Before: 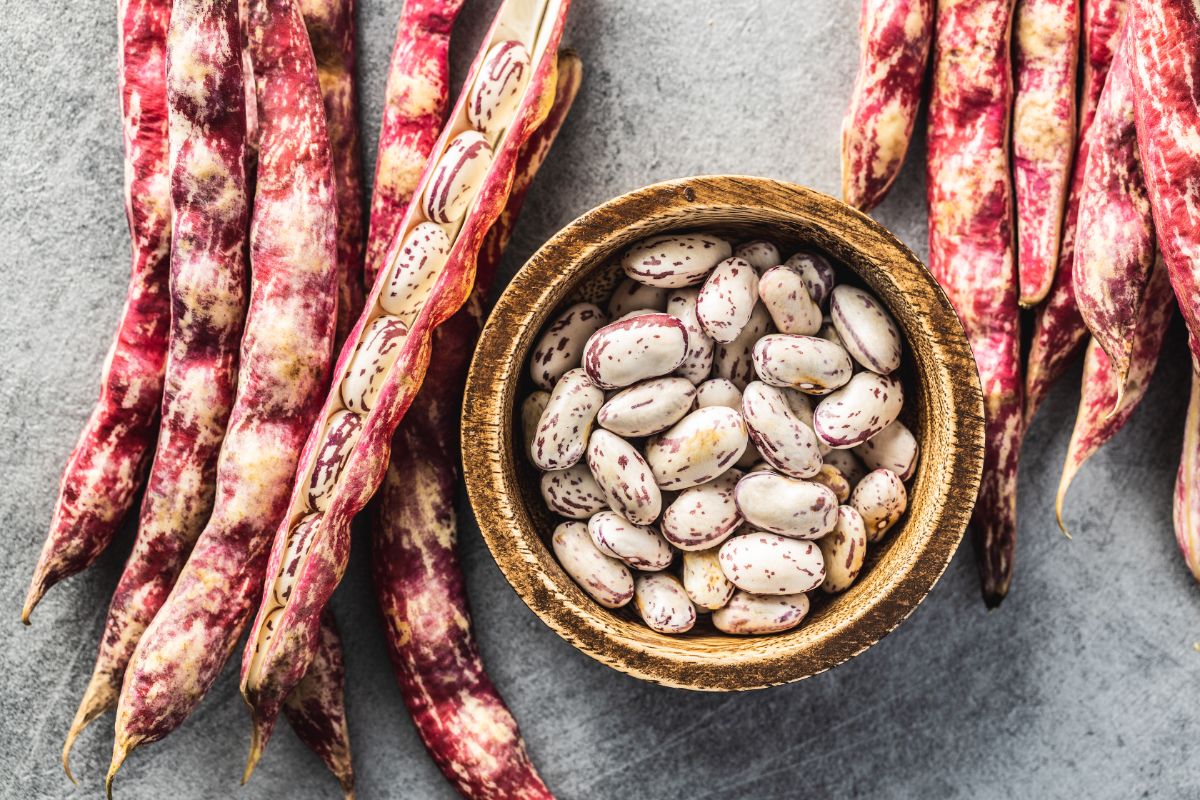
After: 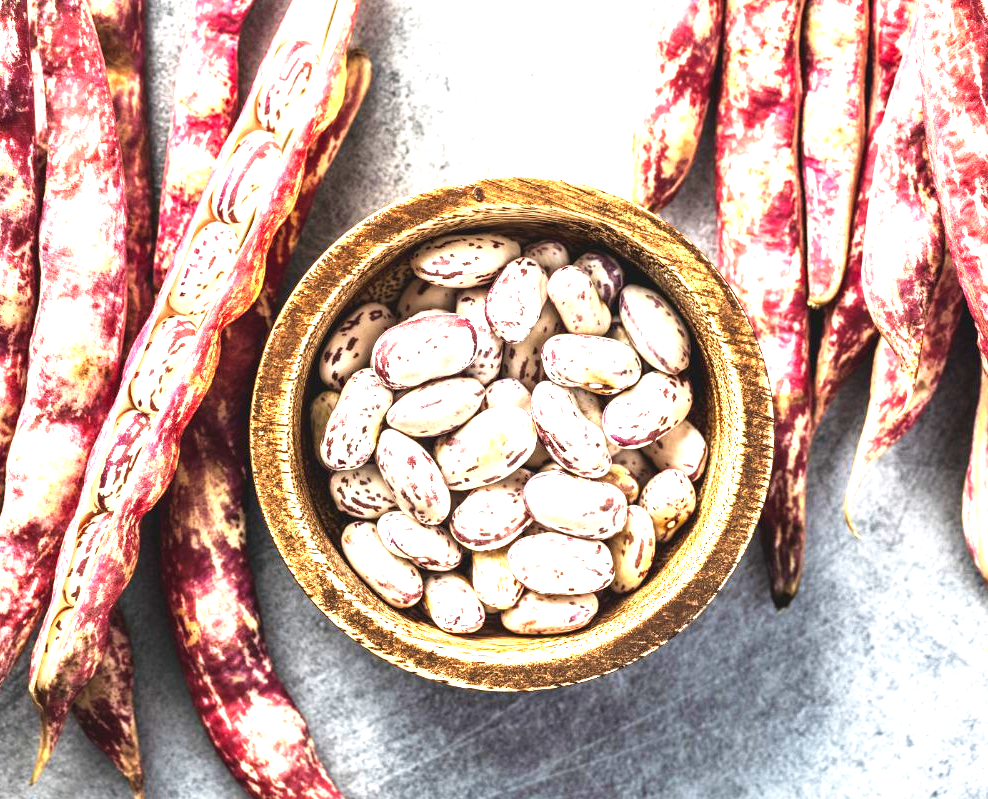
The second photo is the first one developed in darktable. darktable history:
exposure: black level correction 0, exposure 1.373 EV, compensate highlight preservation false
crop: left 17.618%, bottom 0.025%
velvia: on, module defaults
